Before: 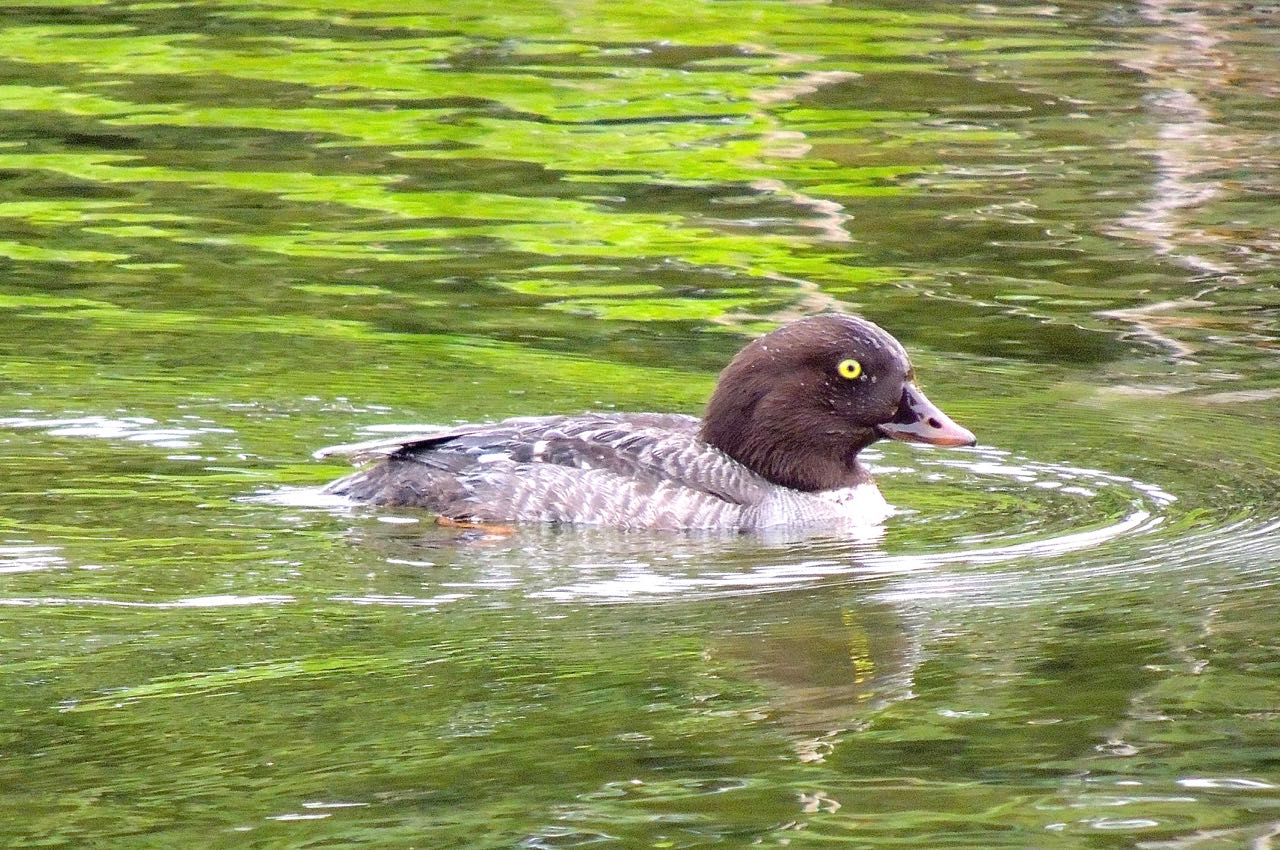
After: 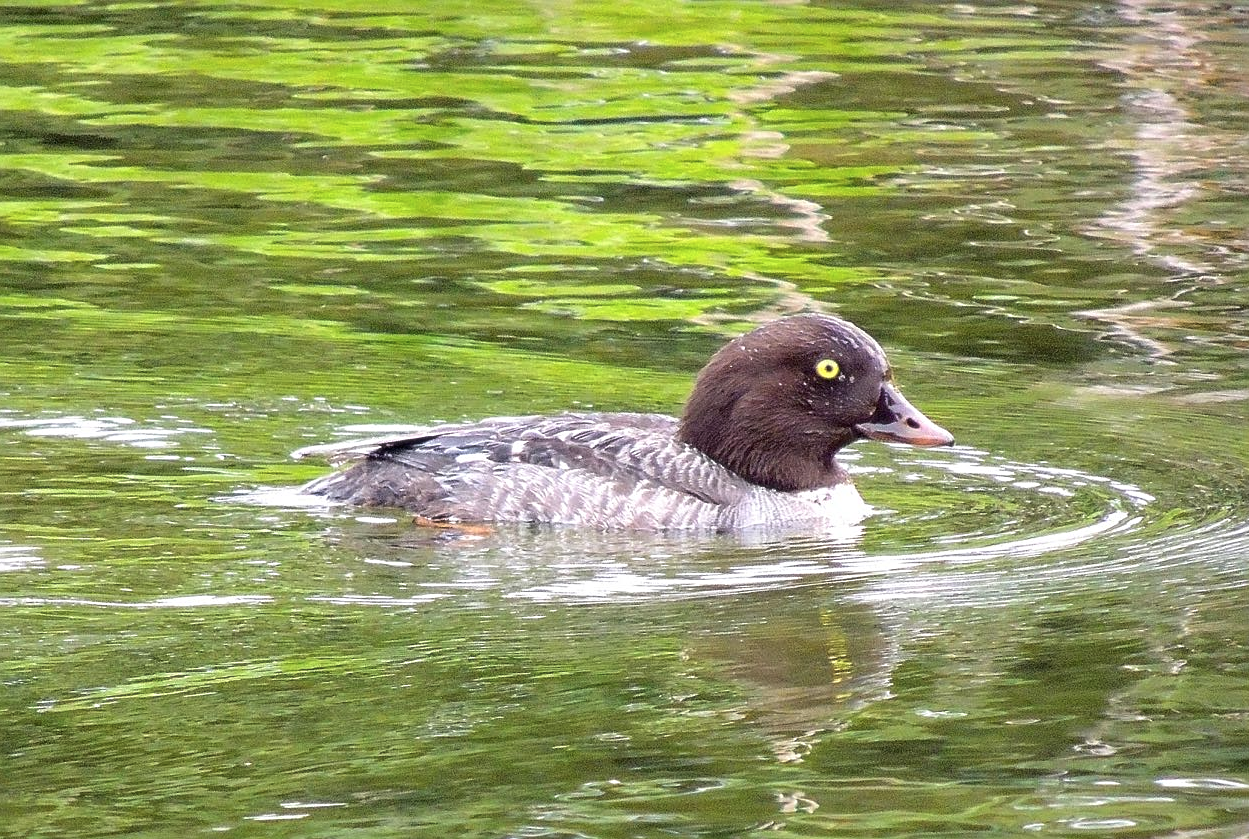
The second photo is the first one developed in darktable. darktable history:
crop and rotate: left 1.774%, right 0.633%, bottom 1.28%
soften: size 10%, saturation 50%, brightness 0.2 EV, mix 10%
sharpen: on, module defaults
